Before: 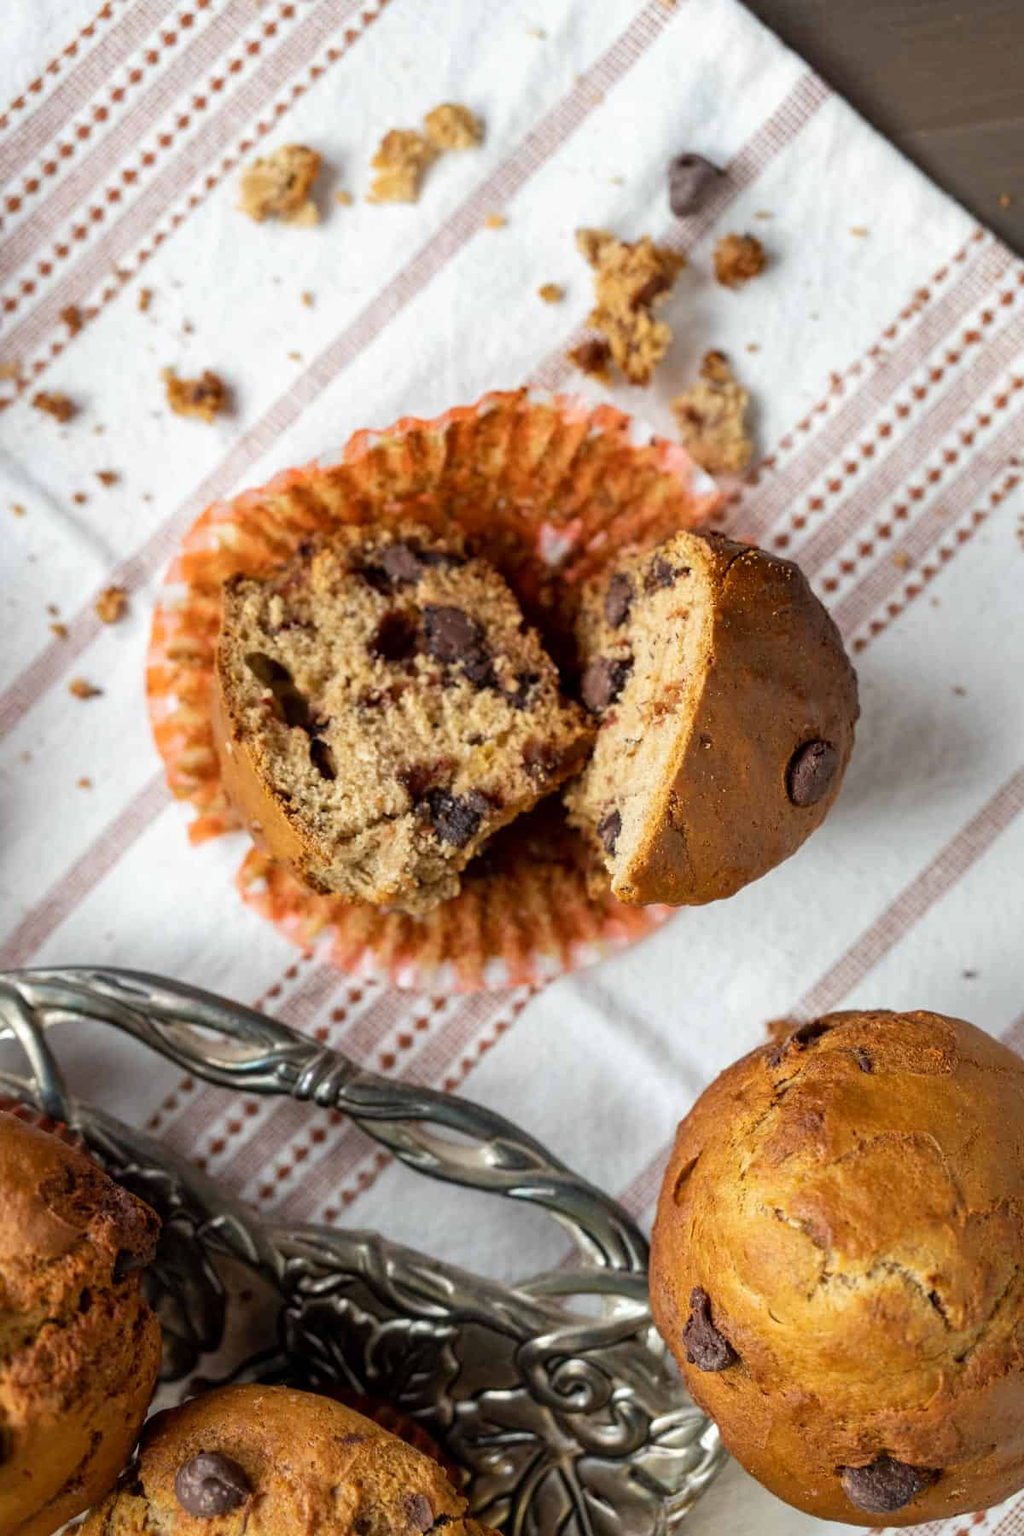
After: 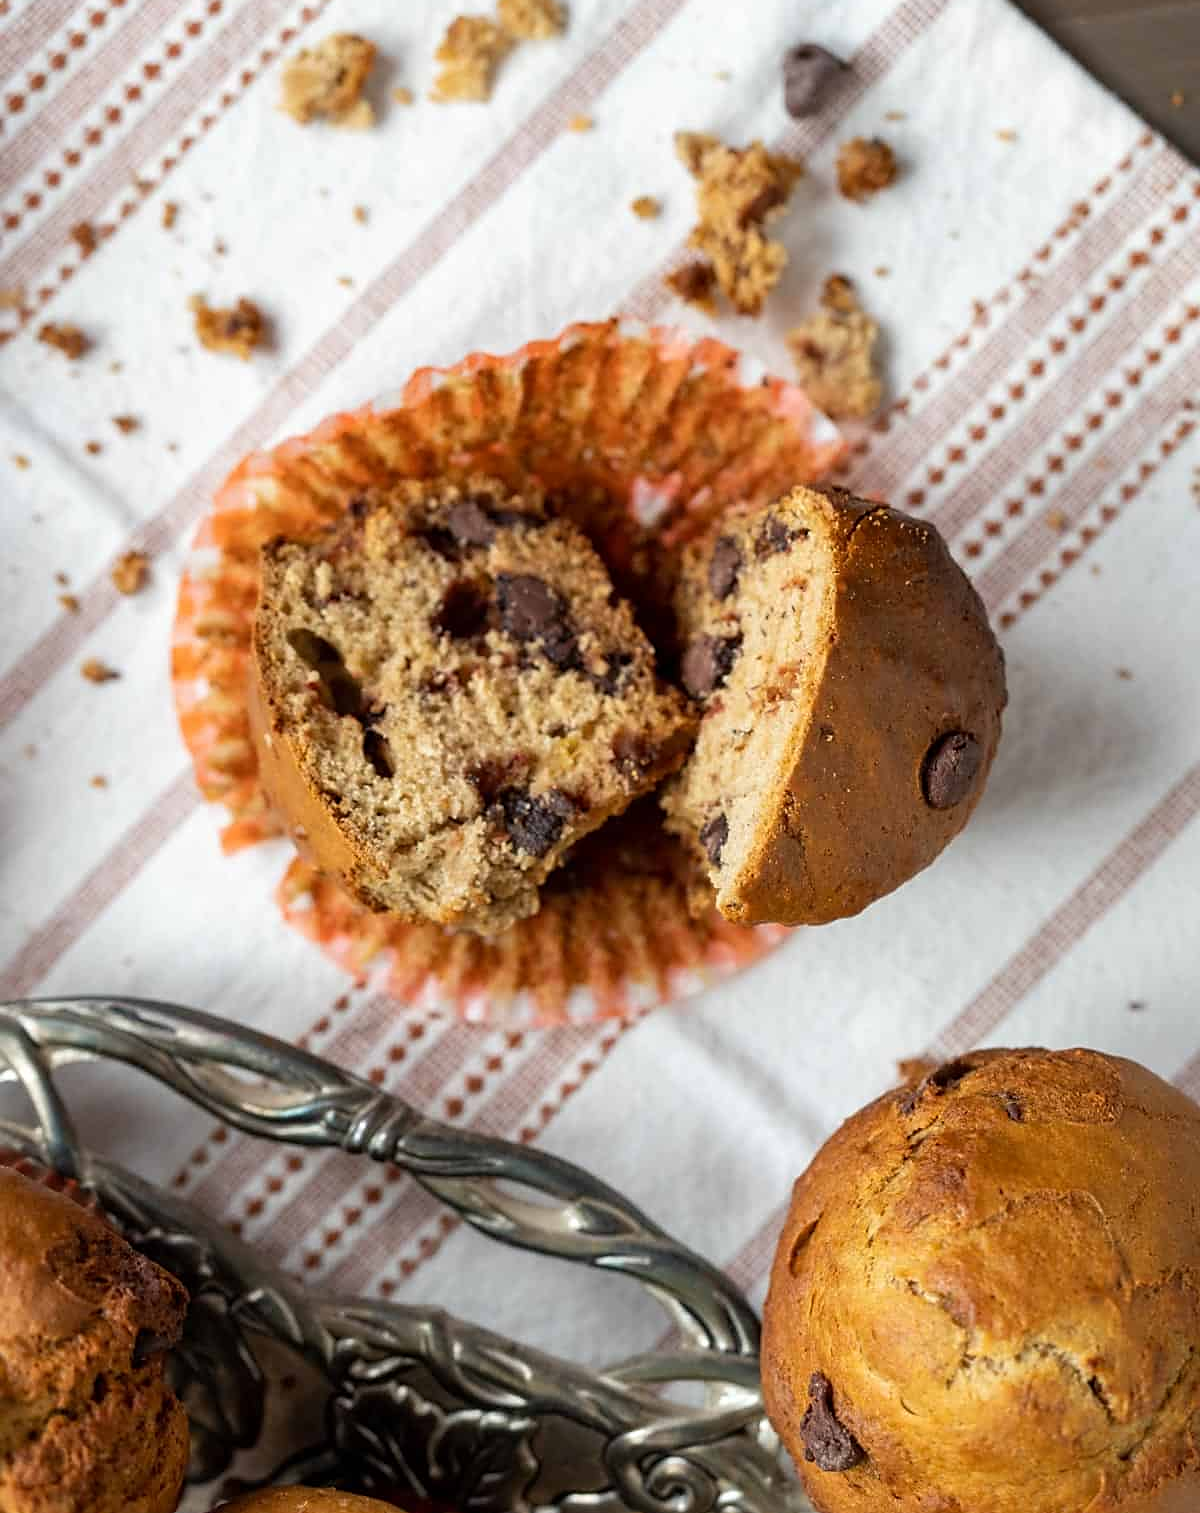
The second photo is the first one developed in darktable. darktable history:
crop: top 7.568%, bottom 8.339%
sharpen: radius 1.899, amount 0.413, threshold 1.296
